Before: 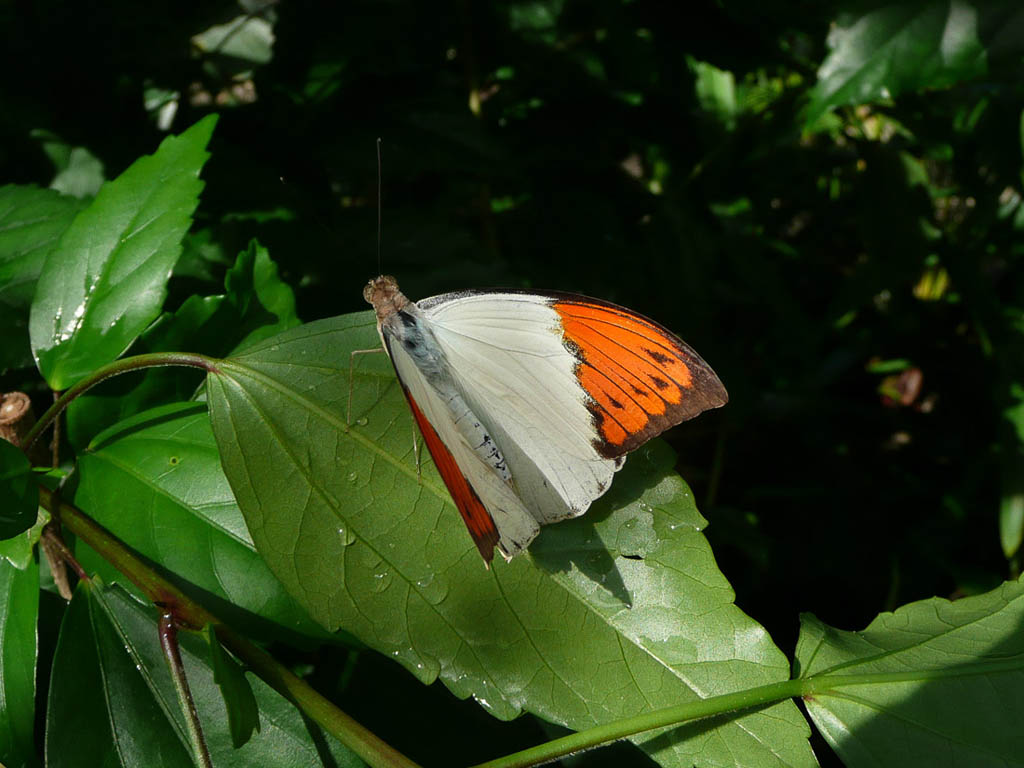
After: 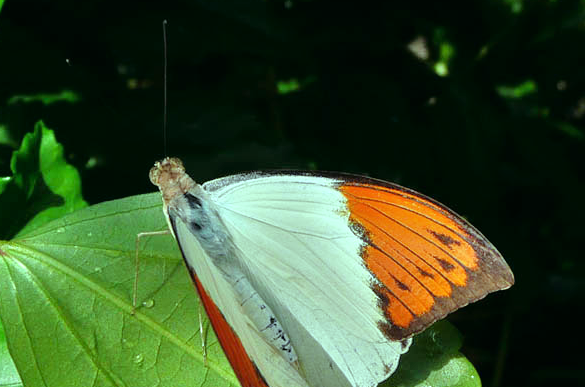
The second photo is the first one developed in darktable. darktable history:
crop: left 20.932%, top 15.471%, right 21.848%, bottom 34.081%
color balance: mode lift, gamma, gain (sRGB), lift [0.997, 0.979, 1.021, 1.011], gamma [1, 1.084, 0.916, 0.998], gain [1, 0.87, 1.13, 1.101], contrast 4.55%, contrast fulcrum 38.24%, output saturation 104.09%
tone equalizer: -7 EV 0.15 EV, -6 EV 0.6 EV, -5 EV 1.15 EV, -4 EV 1.33 EV, -3 EV 1.15 EV, -2 EV 0.6 EV, -1 EV 0.15 EV, mask exposure compensation -0.5 EV
